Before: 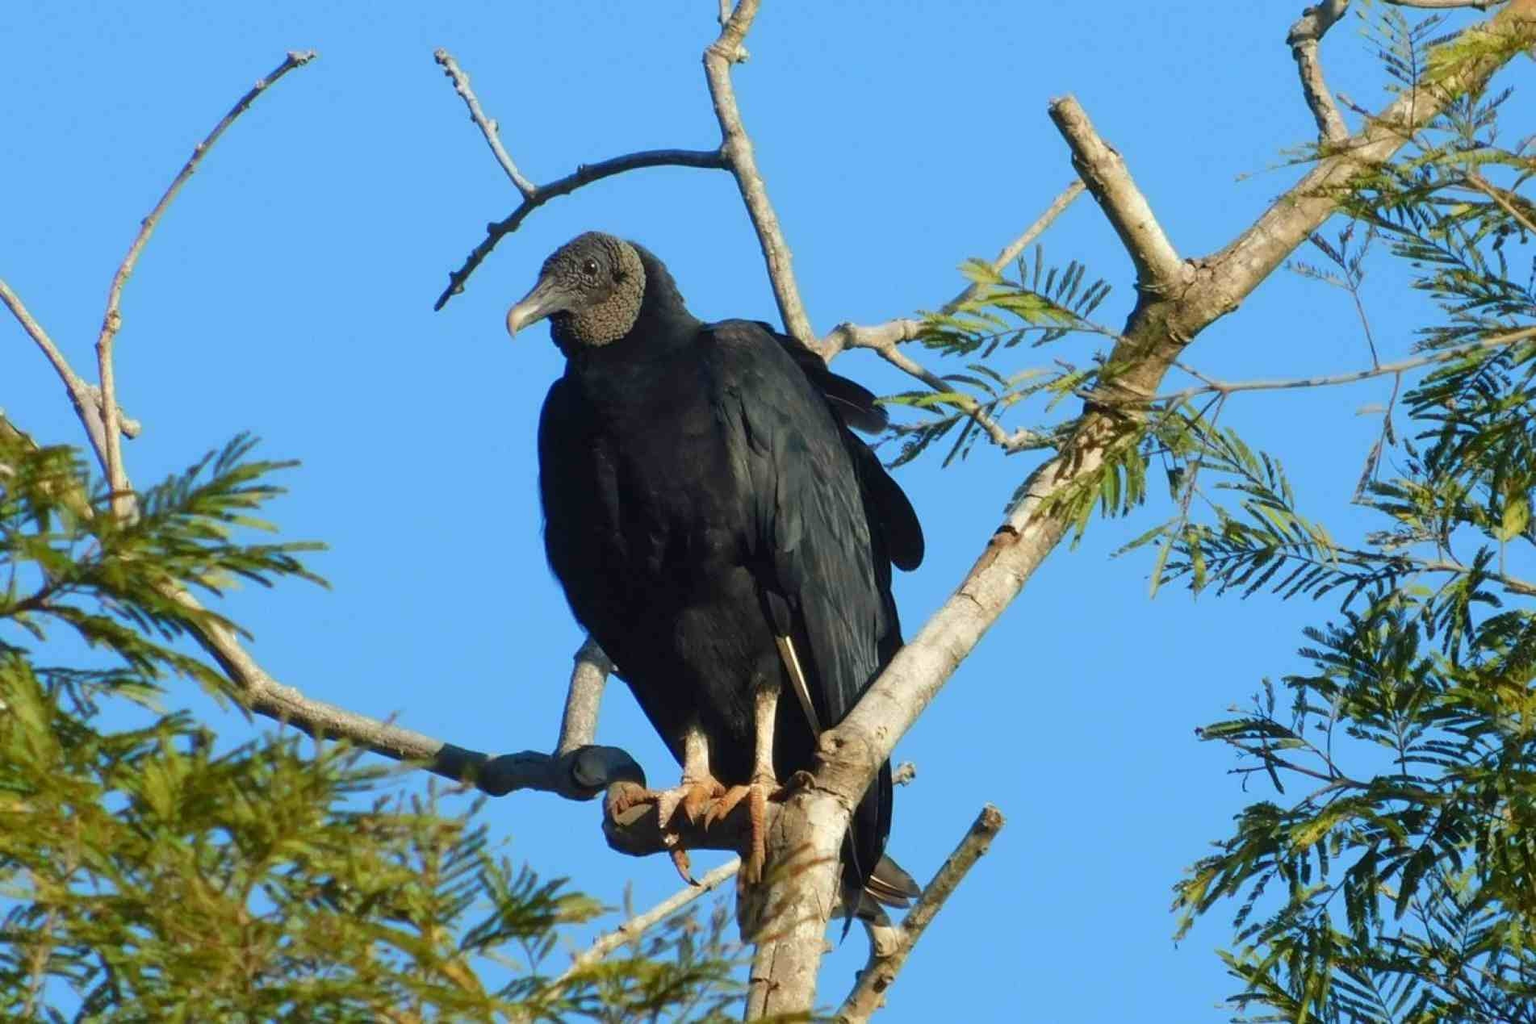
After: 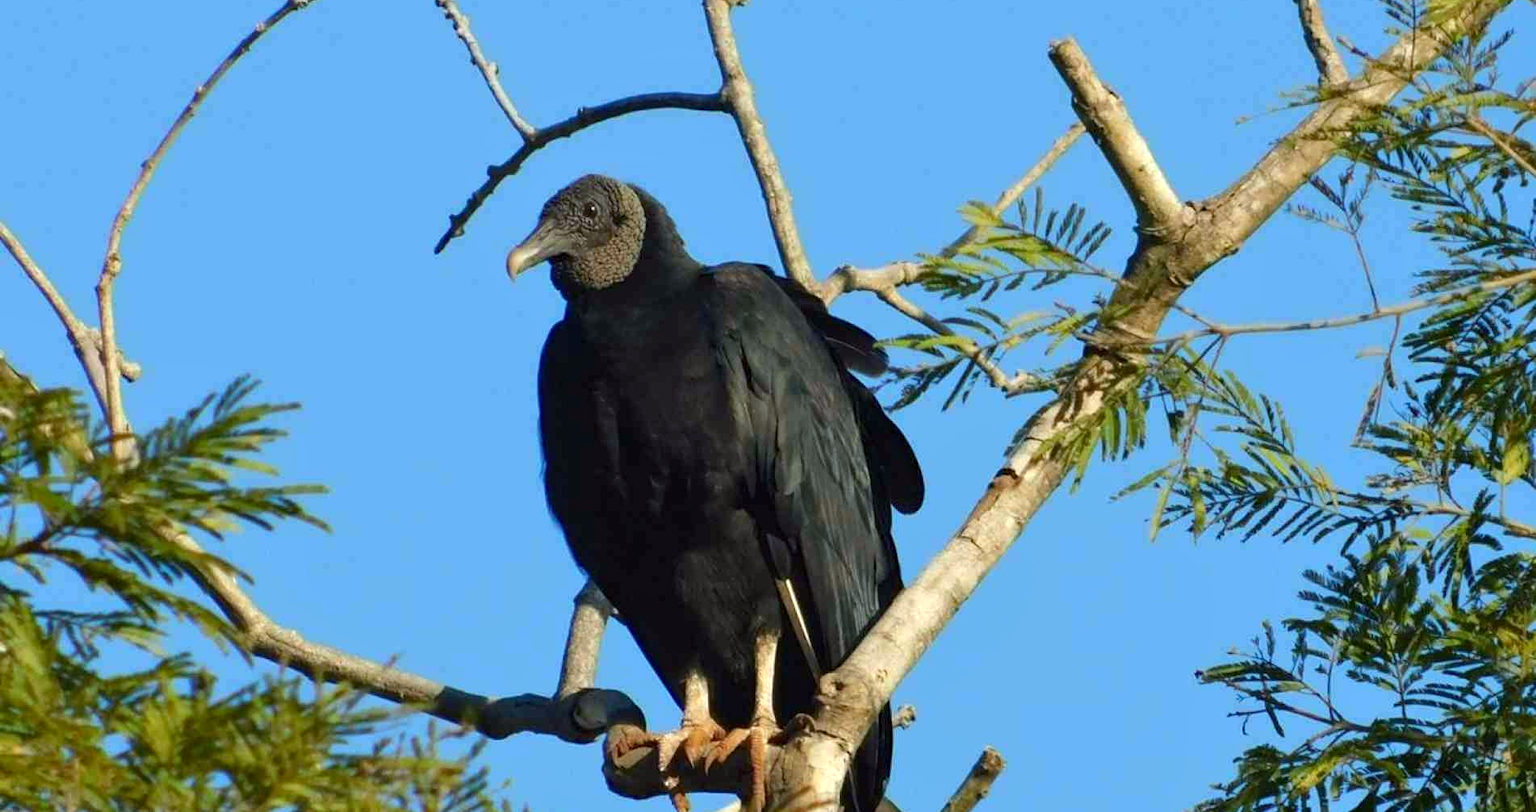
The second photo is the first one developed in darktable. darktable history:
crop and rotate: top 5.667%, bottom 14.937%
haze removal: compatibility mode true, adaptive false
contrast equalizer: octaves 7, y [[0.6 ×6], [0.55 ×6], [0 ×6], [0 ×6], [0 ×6]], mix 0.15
